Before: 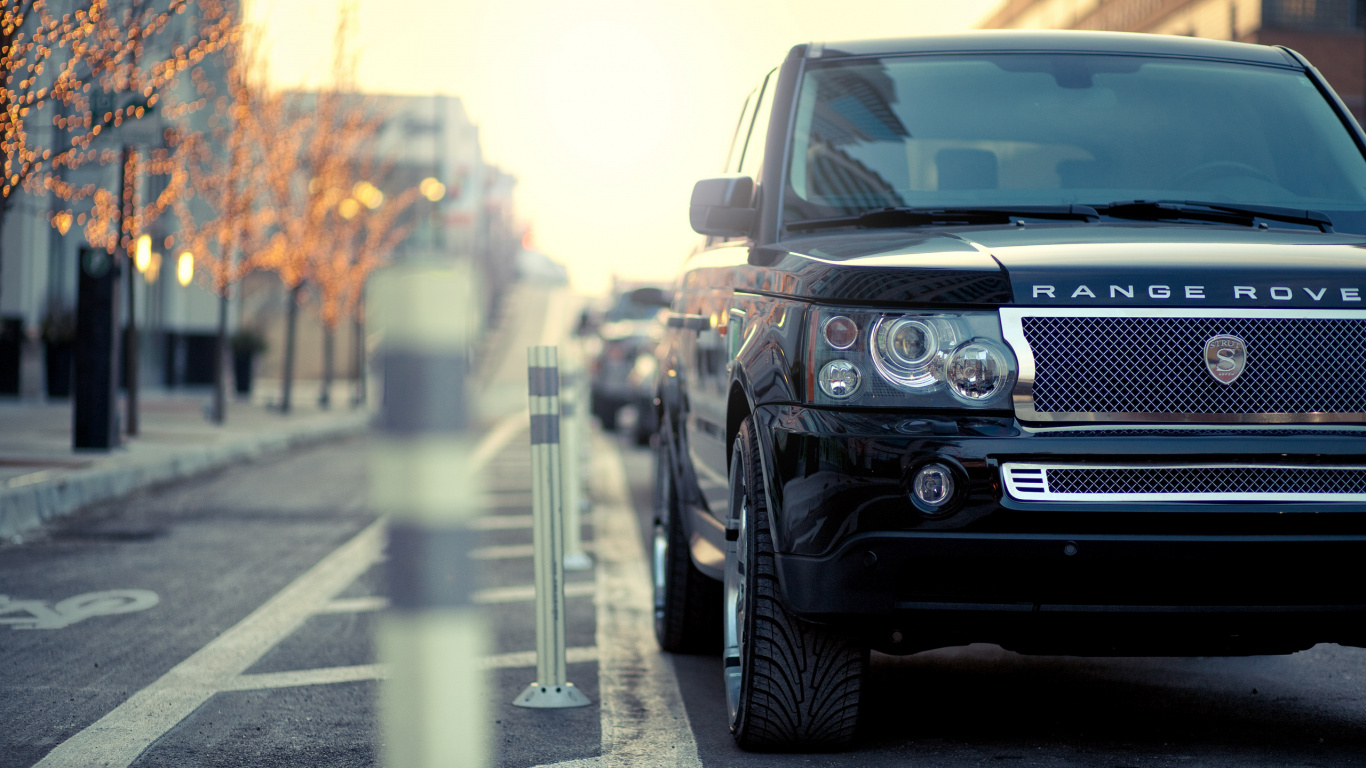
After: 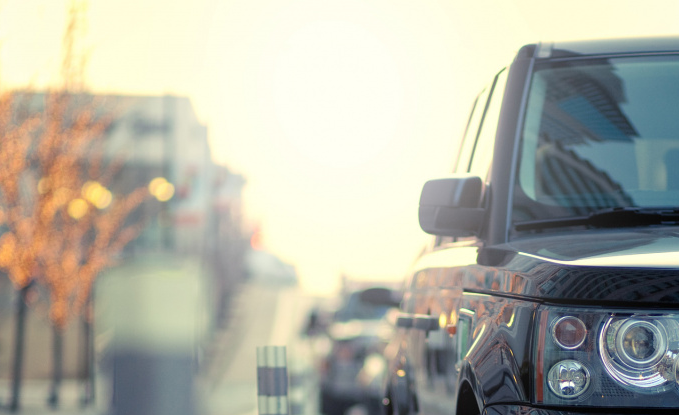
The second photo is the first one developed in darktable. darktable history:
crop: left 19.866%, right 30.407%, bottom 45.958%
